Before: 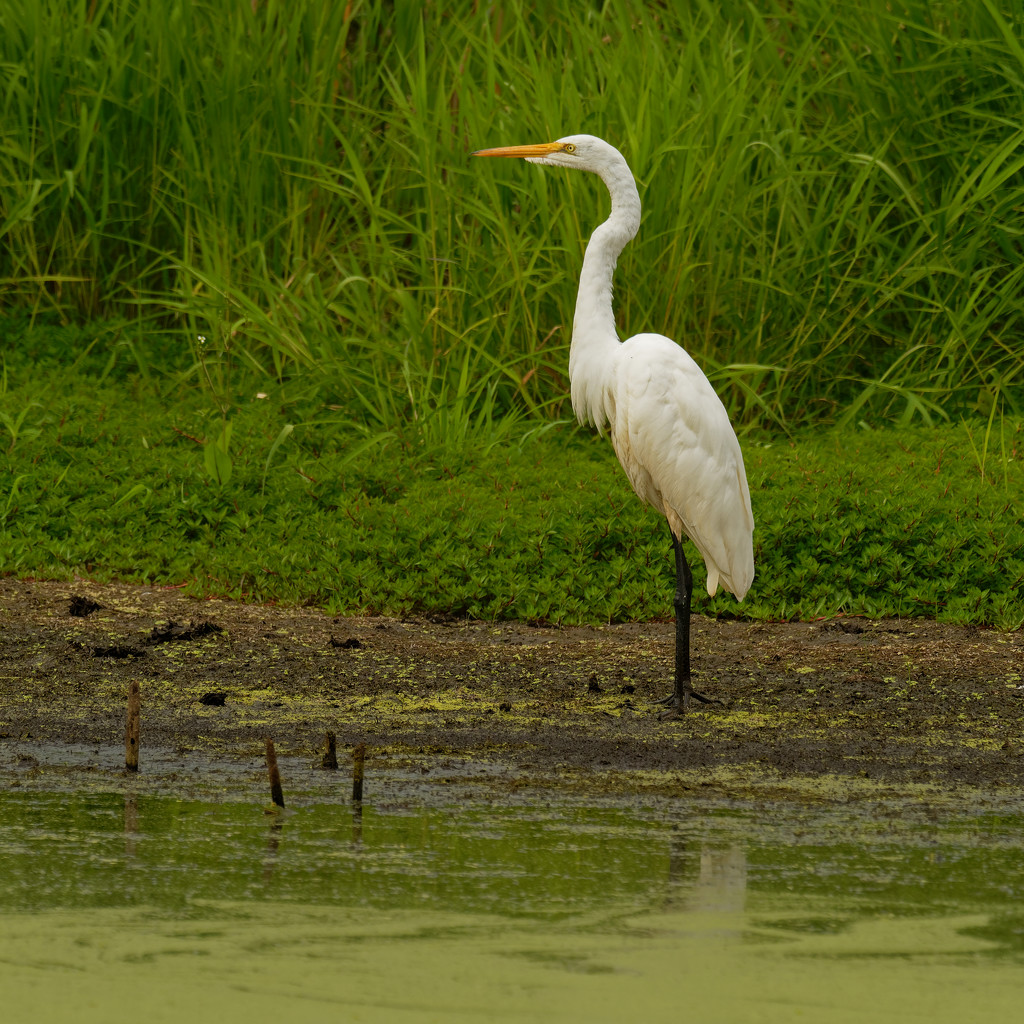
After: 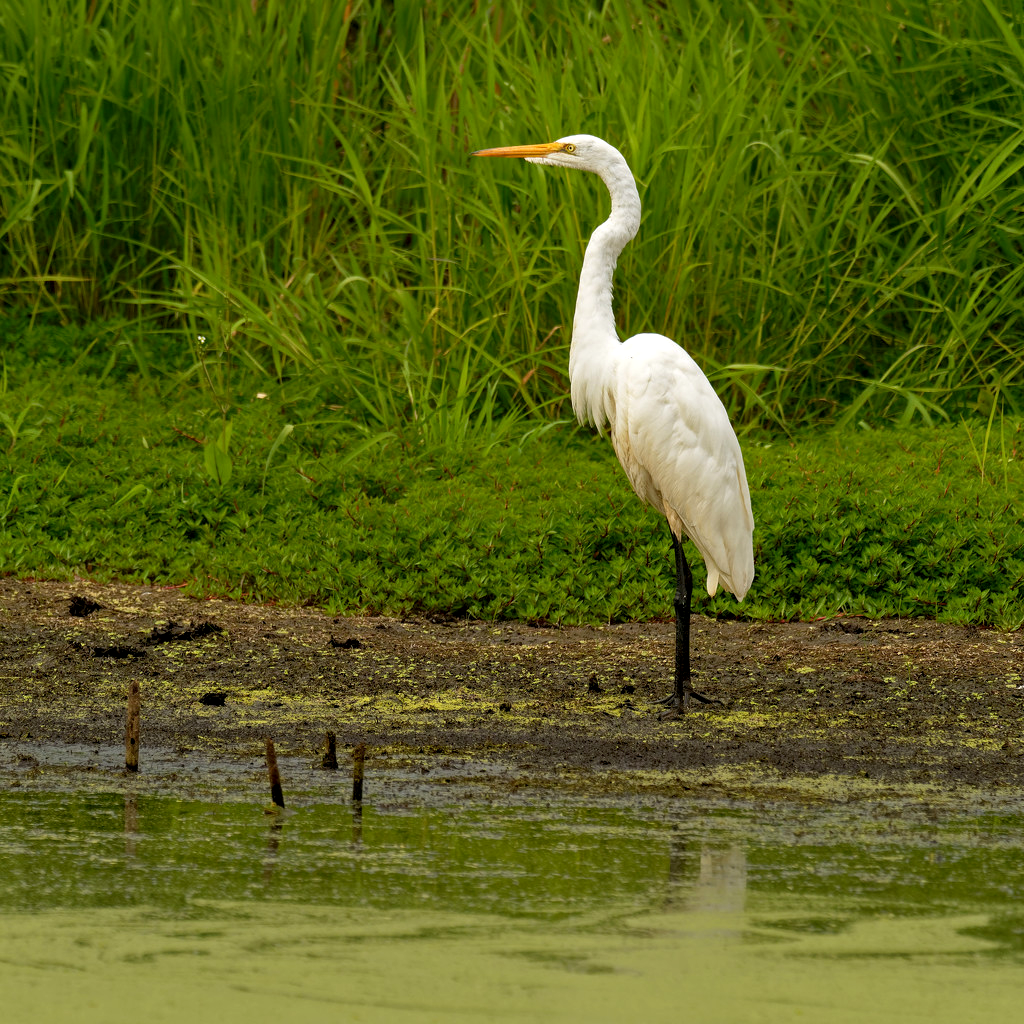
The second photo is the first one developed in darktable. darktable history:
exposure: black level correction 0.002, exposure 0.298 EV, compensate exposure bias true, compensate highlight preservation false
contrast equalizer: y [[0.6 ×6], [0.55 ×6], [0 ×6], [0 ×6], [0 ×6]], mix 0.31
